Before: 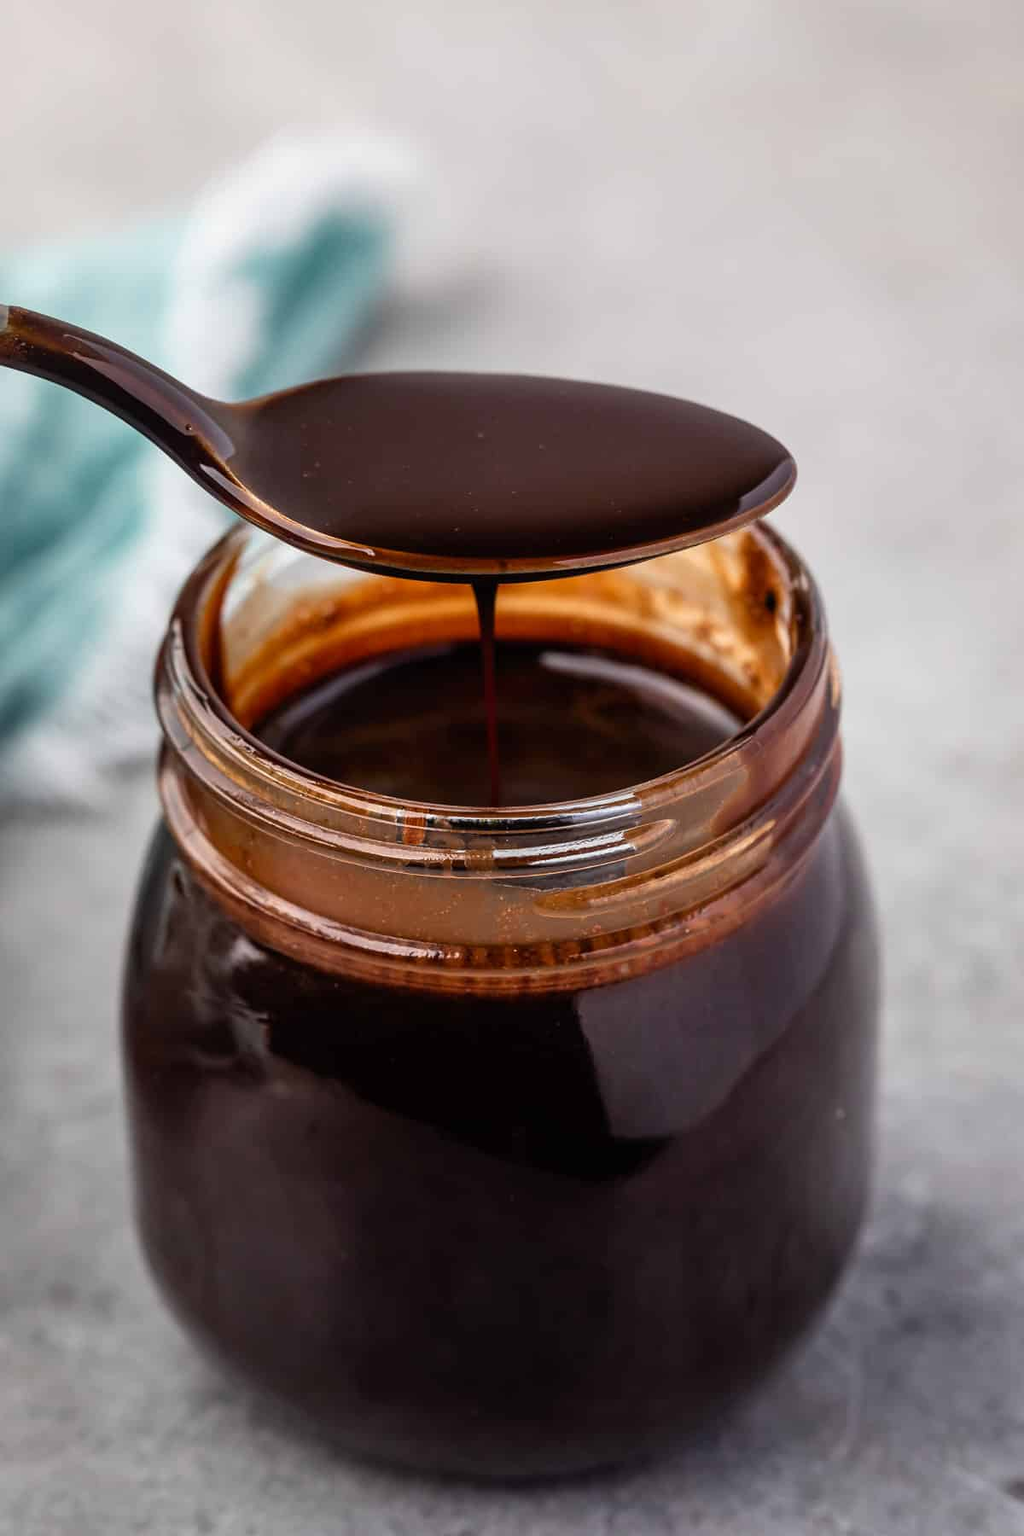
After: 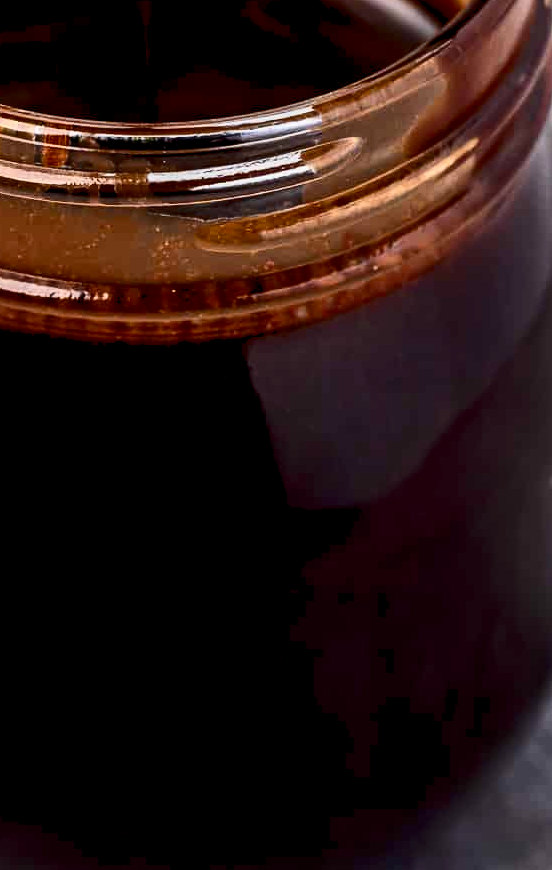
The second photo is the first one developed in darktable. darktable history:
crop: left 35.857%, top 45.735%, right 18.105%, bottom 5.896%
color correction: highlights b* 0.019
contrast brightness saturation: contrast 0.293
color balance rgb: global offset › luminance -0.883%, perceptual saturation grading › global saturation 0.612%, global vibrance 20%
